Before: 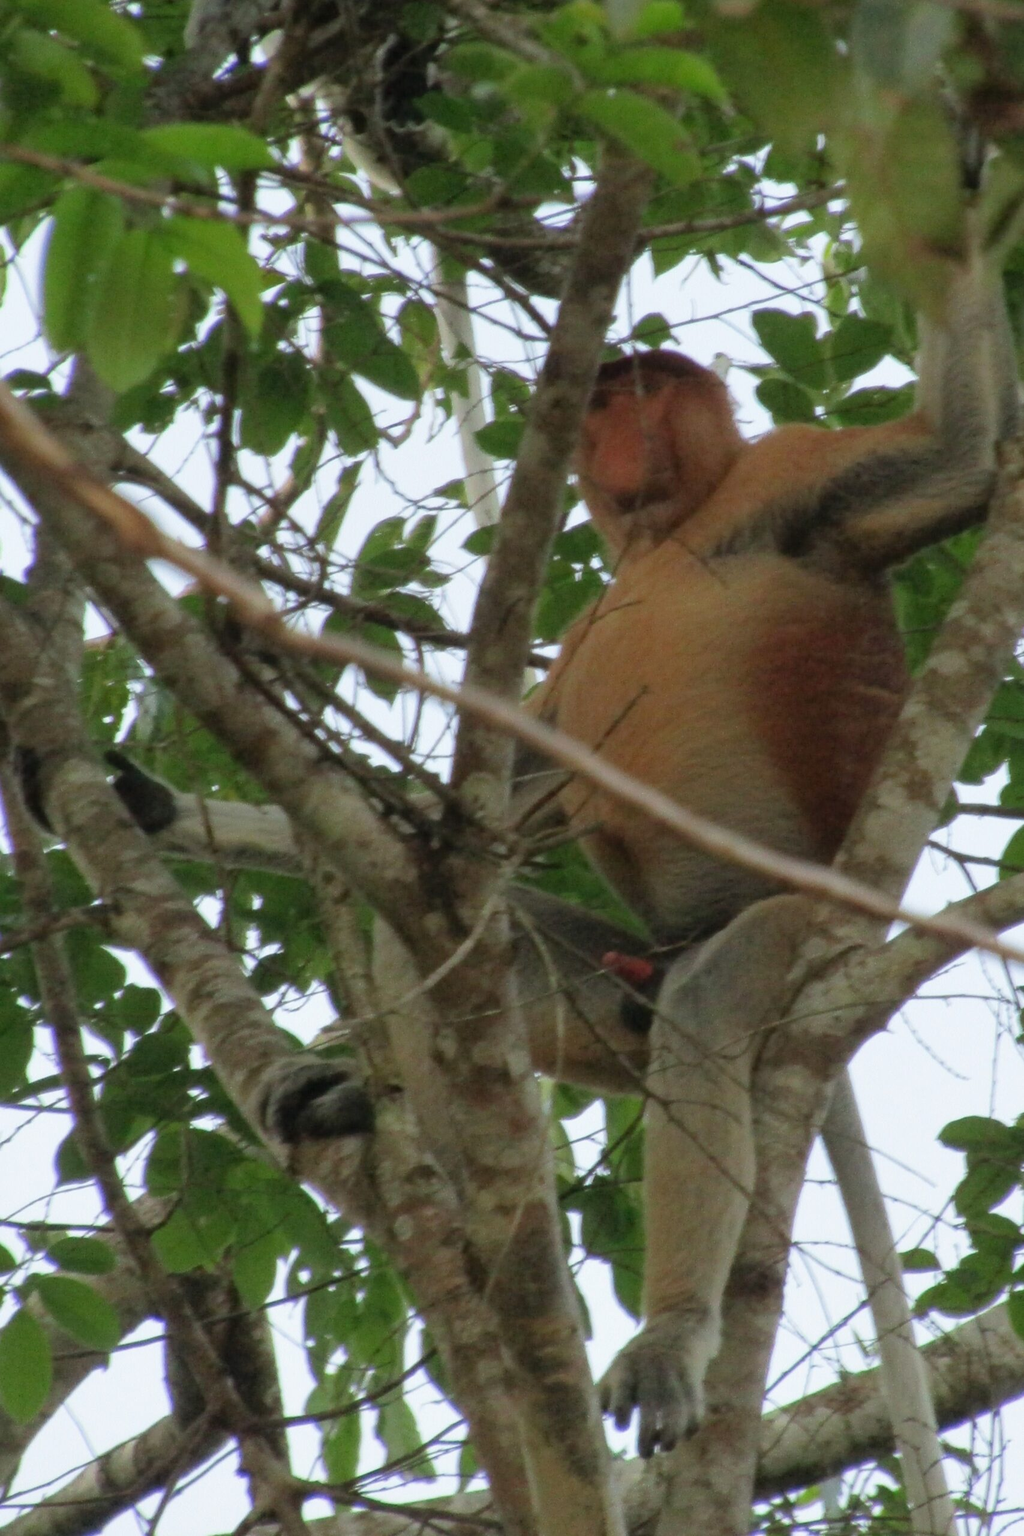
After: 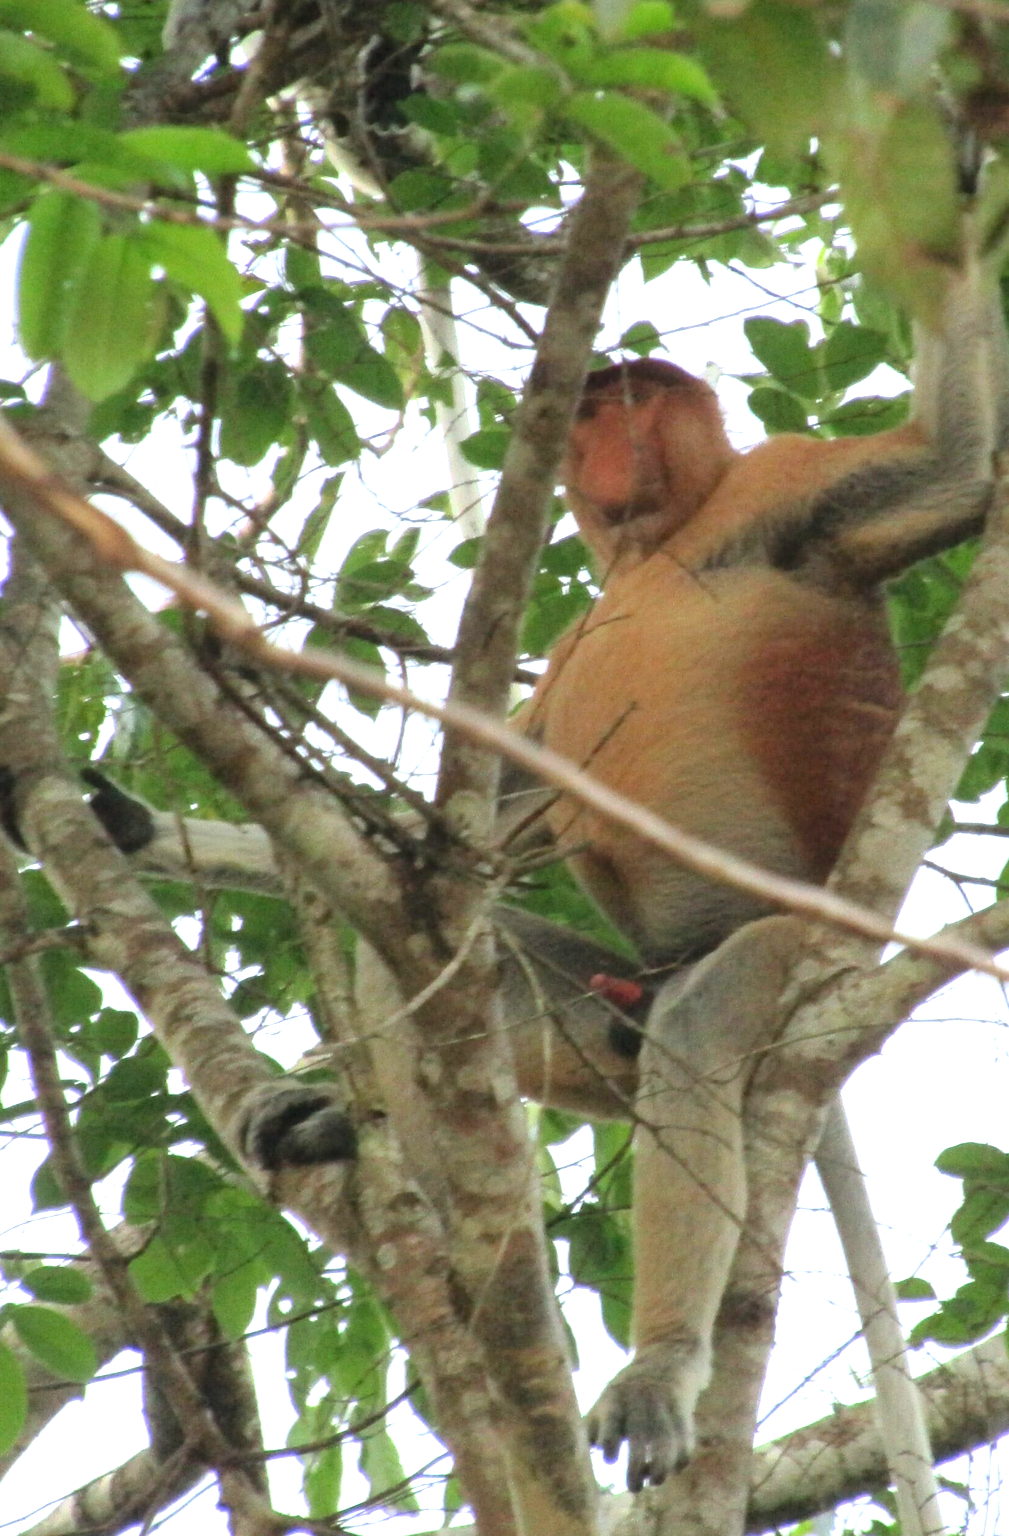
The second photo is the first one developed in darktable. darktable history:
crop and rotate: left 2.536%, right 1.107%, bottom 2.246%
white balance: emerald 1
exposure: black level correction 0, exposure 1.1 EV, compensate exposure bias true, compensate highlight preservation false
